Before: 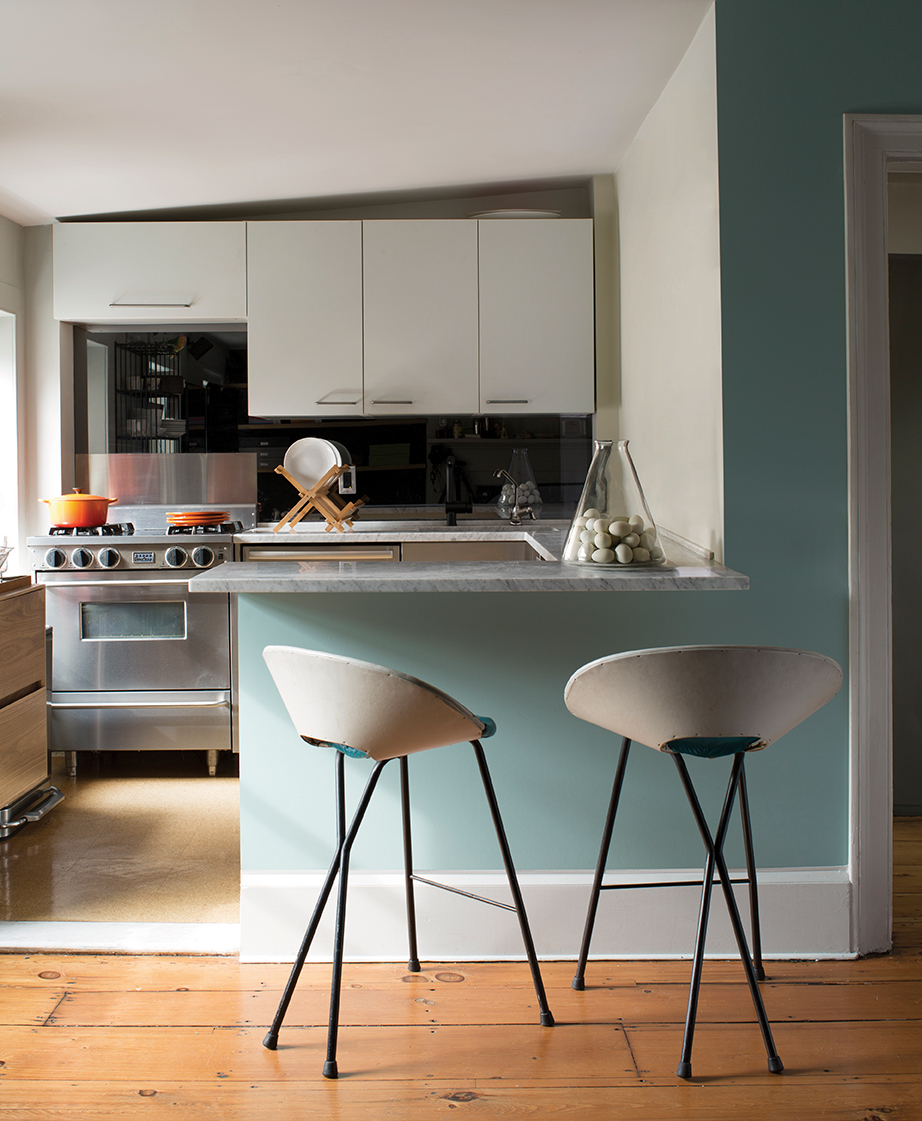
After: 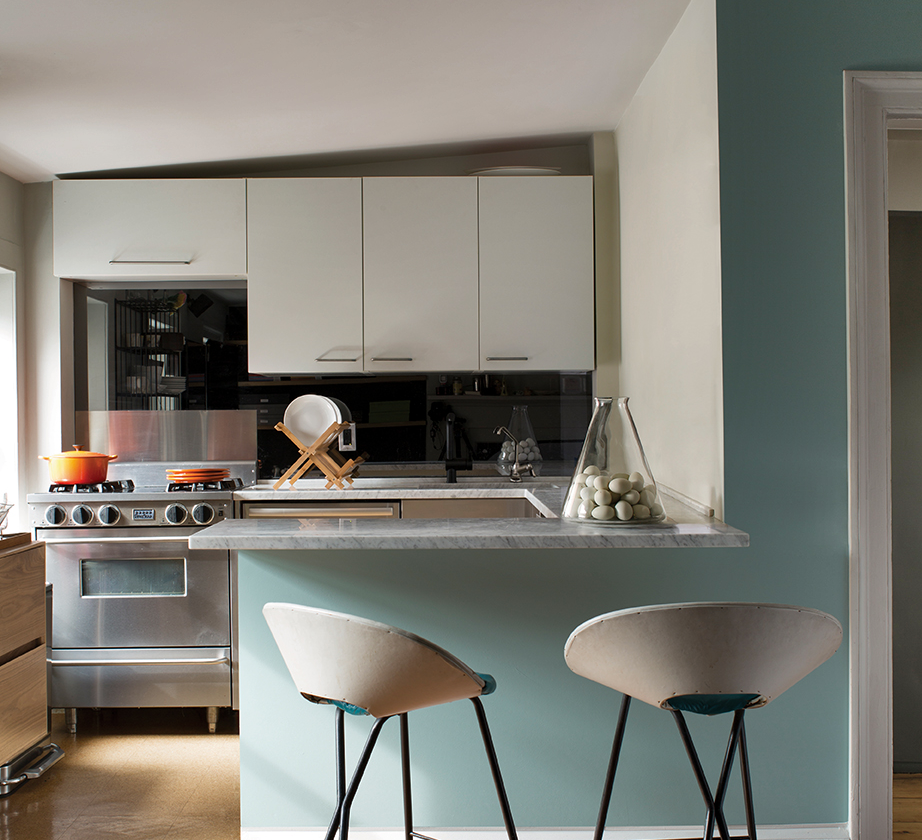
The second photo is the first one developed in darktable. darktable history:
crop: top 3.857%, bottom 21.132%
shadows and highlights: shadows 75, highlights -60.85, soften with gaussian
